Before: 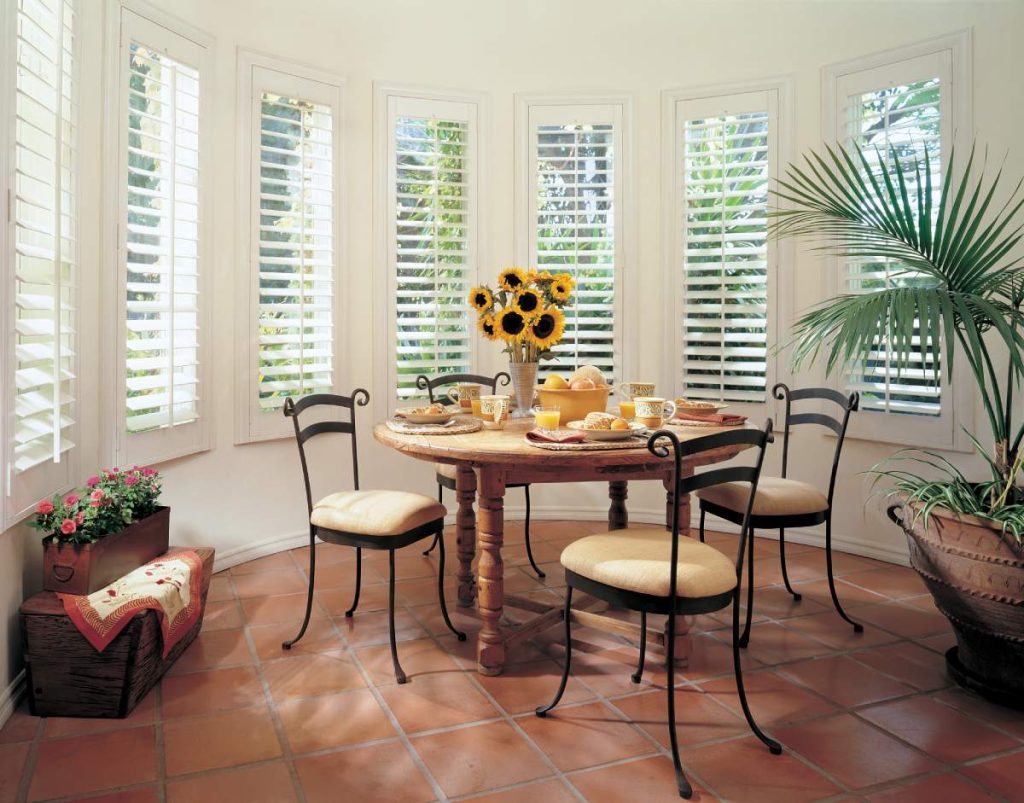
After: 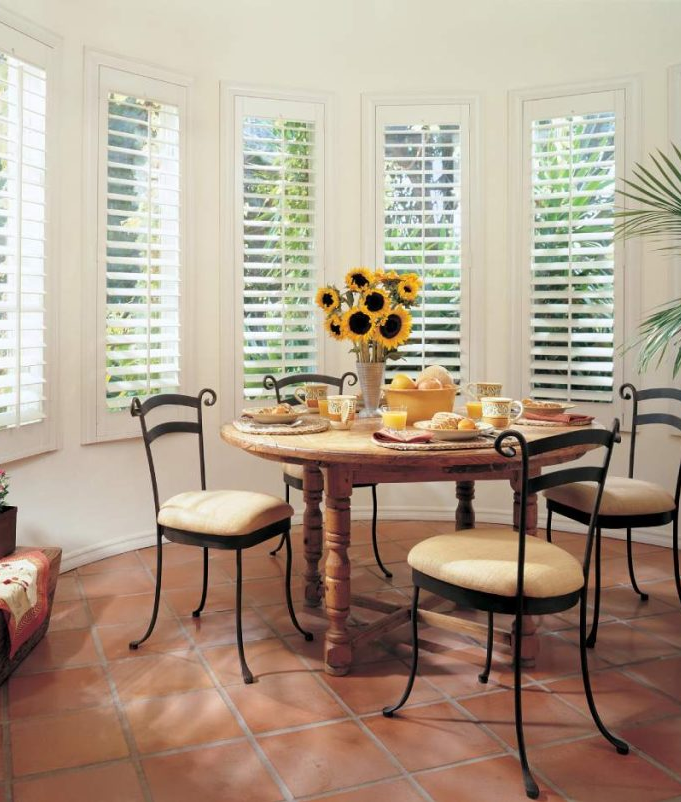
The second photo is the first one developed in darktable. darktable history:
crop and rotate: left 14.973%, right 18.517%
